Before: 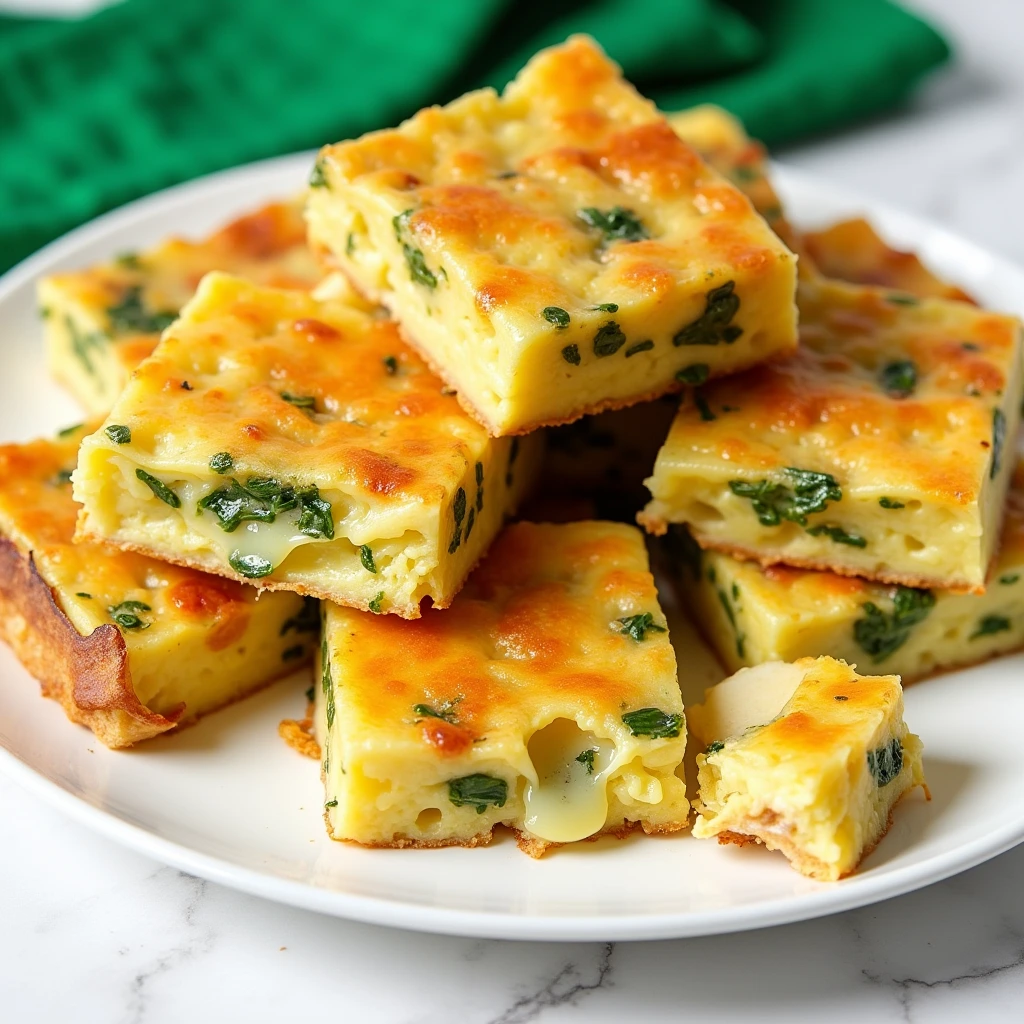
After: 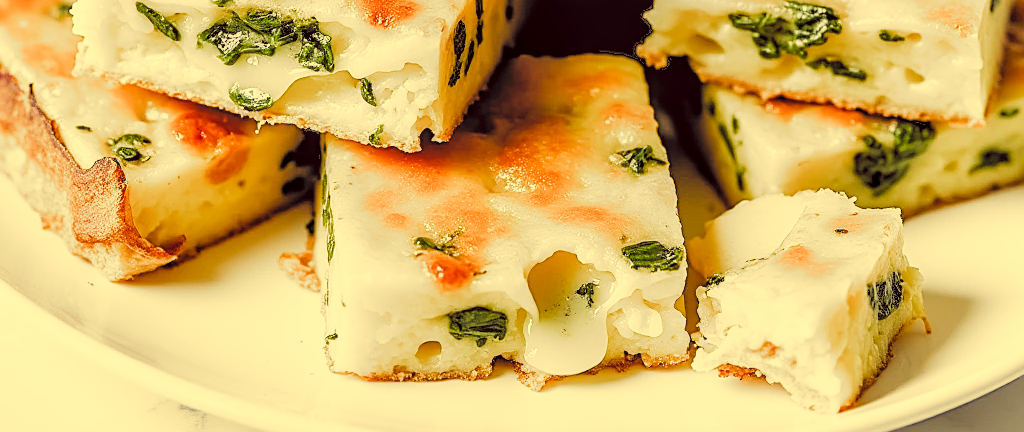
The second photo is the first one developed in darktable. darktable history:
local contrast: highlights 36%, detail 134%
sharpen: on, module defaults
exposure: black level correction 0, exposure 0.698 EV, compensate highlight preservation false
crop: top 45.627%, bottom 12.15%
contrast brightness saturation: brightness 0.121
color correction: highlights a* -0.562, highlights b* 39.82, shadows a* 9.36, shadows b* -0.218
filmic rgb: black relative exposure -5.08 EV, white relative exposure 3.96 EV, hardness 2.89, contrast 1.187, highlights saturation mix -30.18%, add noise in highlights 0, preserve chrominance luminance Y, color science v3 (2019), use custom middle-gray values true, contrast in highlights soft
